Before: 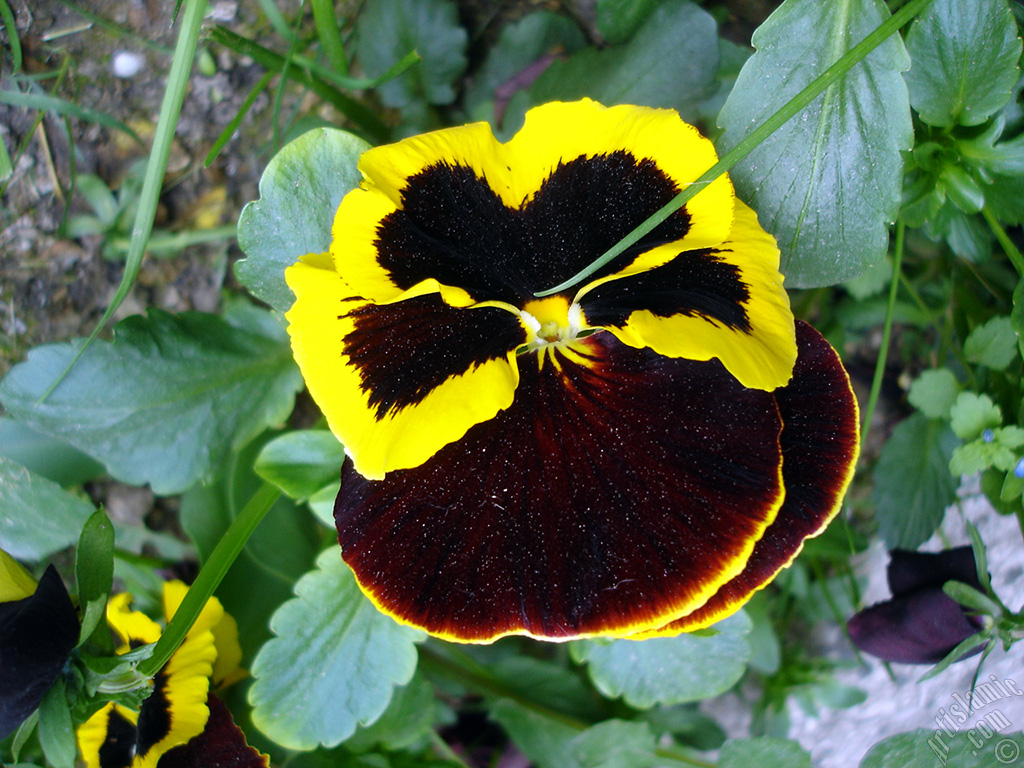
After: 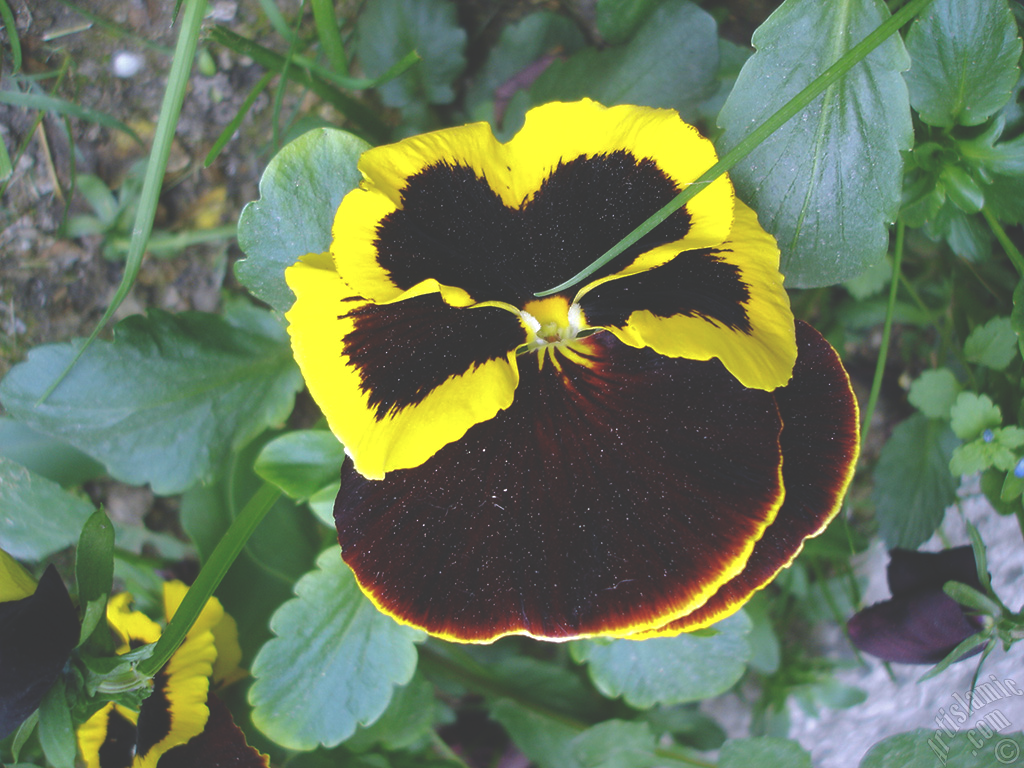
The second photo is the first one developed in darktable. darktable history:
rgb curve: curves: ch0 [(0, 0) (0.175, 0.154) (0.785, 0.663) (1, 1)]
exposure: black level correction -0.041, exposure 0.064 EV, compensate highlight preservation false
